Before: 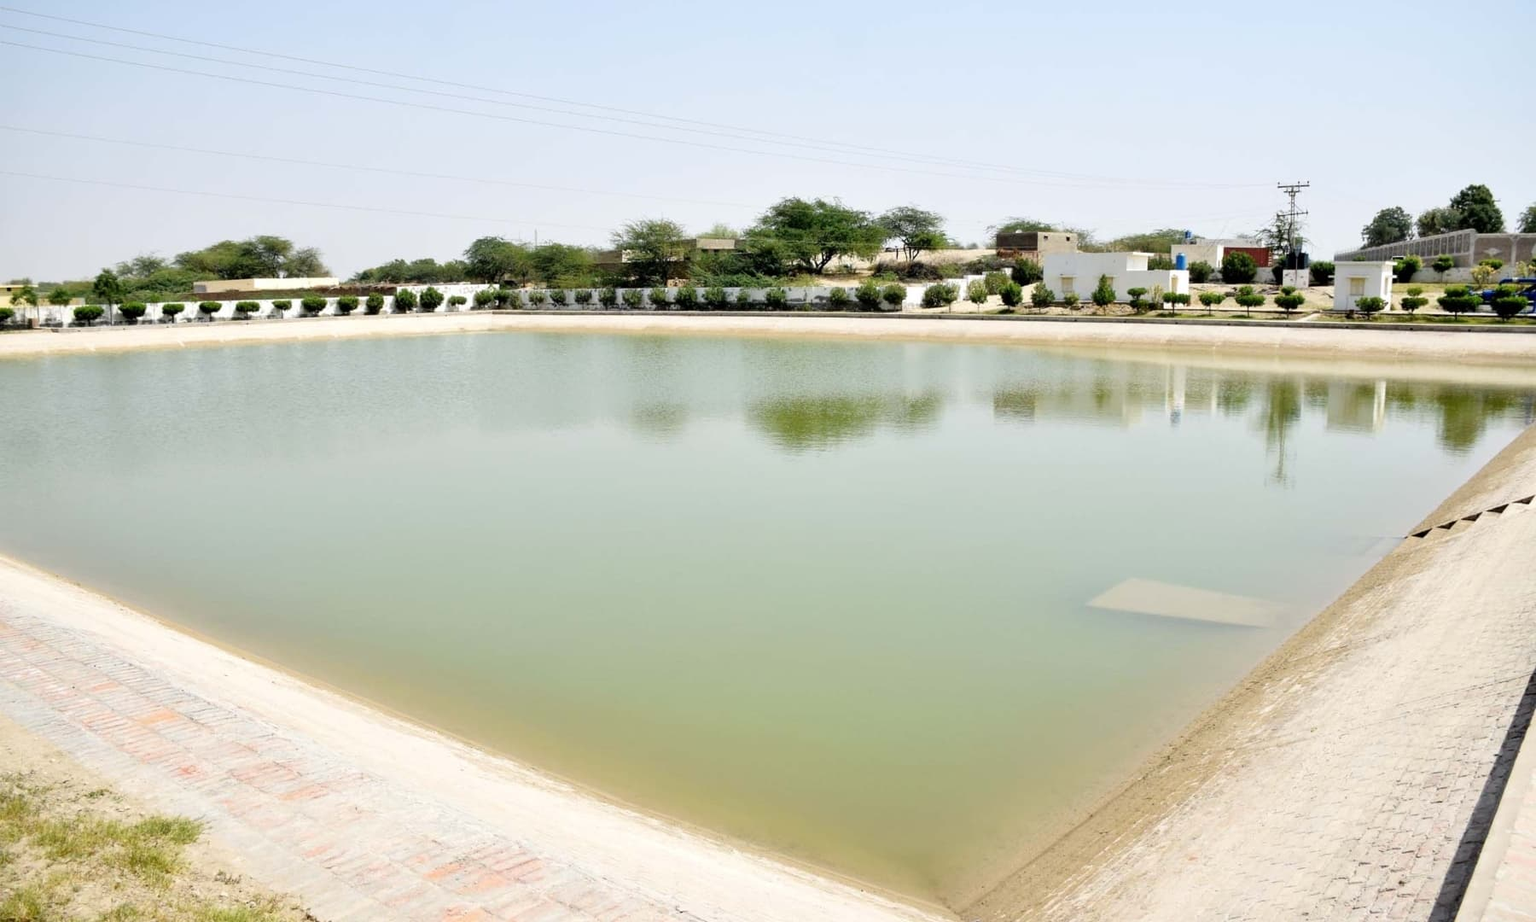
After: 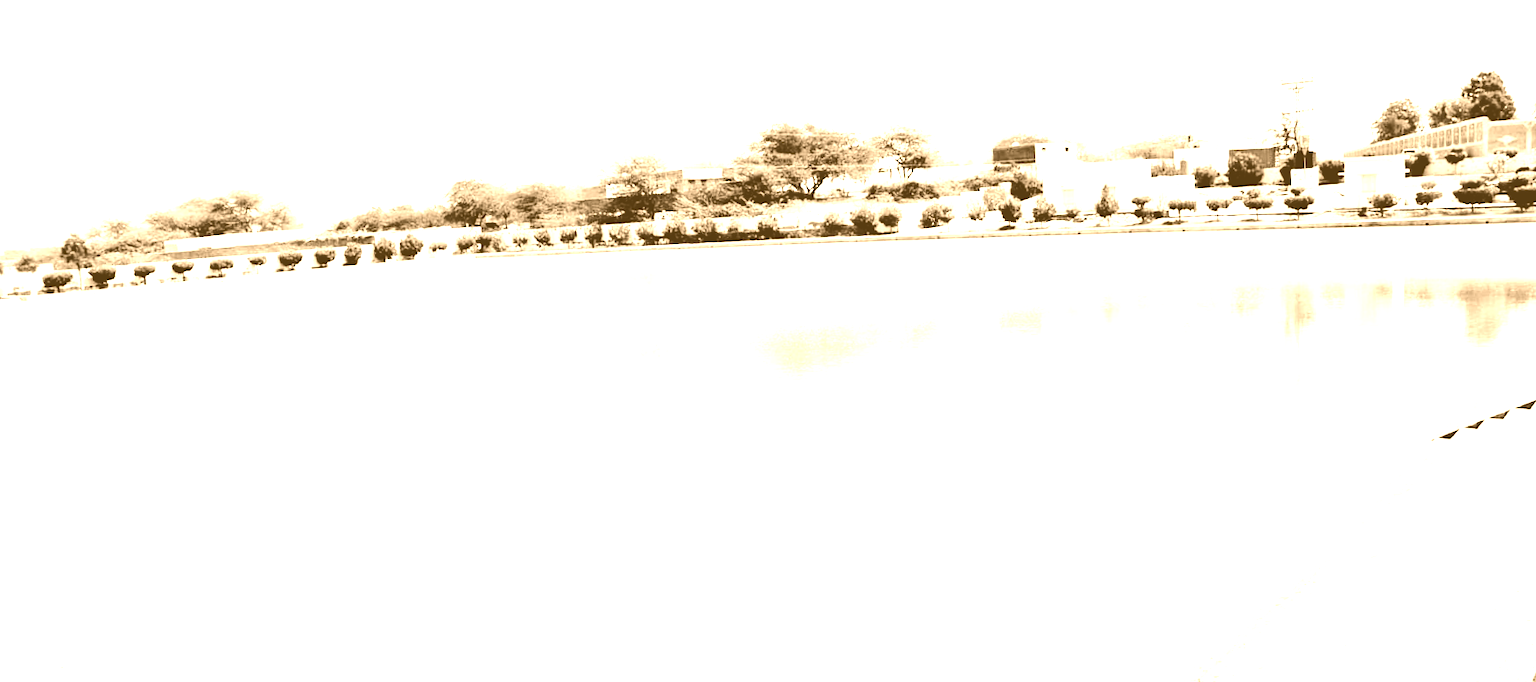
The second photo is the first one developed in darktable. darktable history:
crop: top 5.667%, bottom 17.637%
color correction: highlights a* 10.21, highlights b* 9.79, shadows a* 8.61, shadows b* 7.88, saturation 0.8
base curve: curves: ch0 [(0, 0) (0.028, 0.03) (0.105, 0.232) (0.387, 0.748) (0.754, 0.968) (1, 1)], fusion 1, exposure shift 0.576, preserve colors none
exposure: black level correction 0.001, compensate highlight preservation false
shadows and highlights: shadows -10, white point adjustment 1.5, highlights 10
colorize: hue 28.8°, source mix 100%
rotate and perspective: rotation -3°, crop left 0.031, crop right 0.968, crop top 0.07, crop bottom 0.93
